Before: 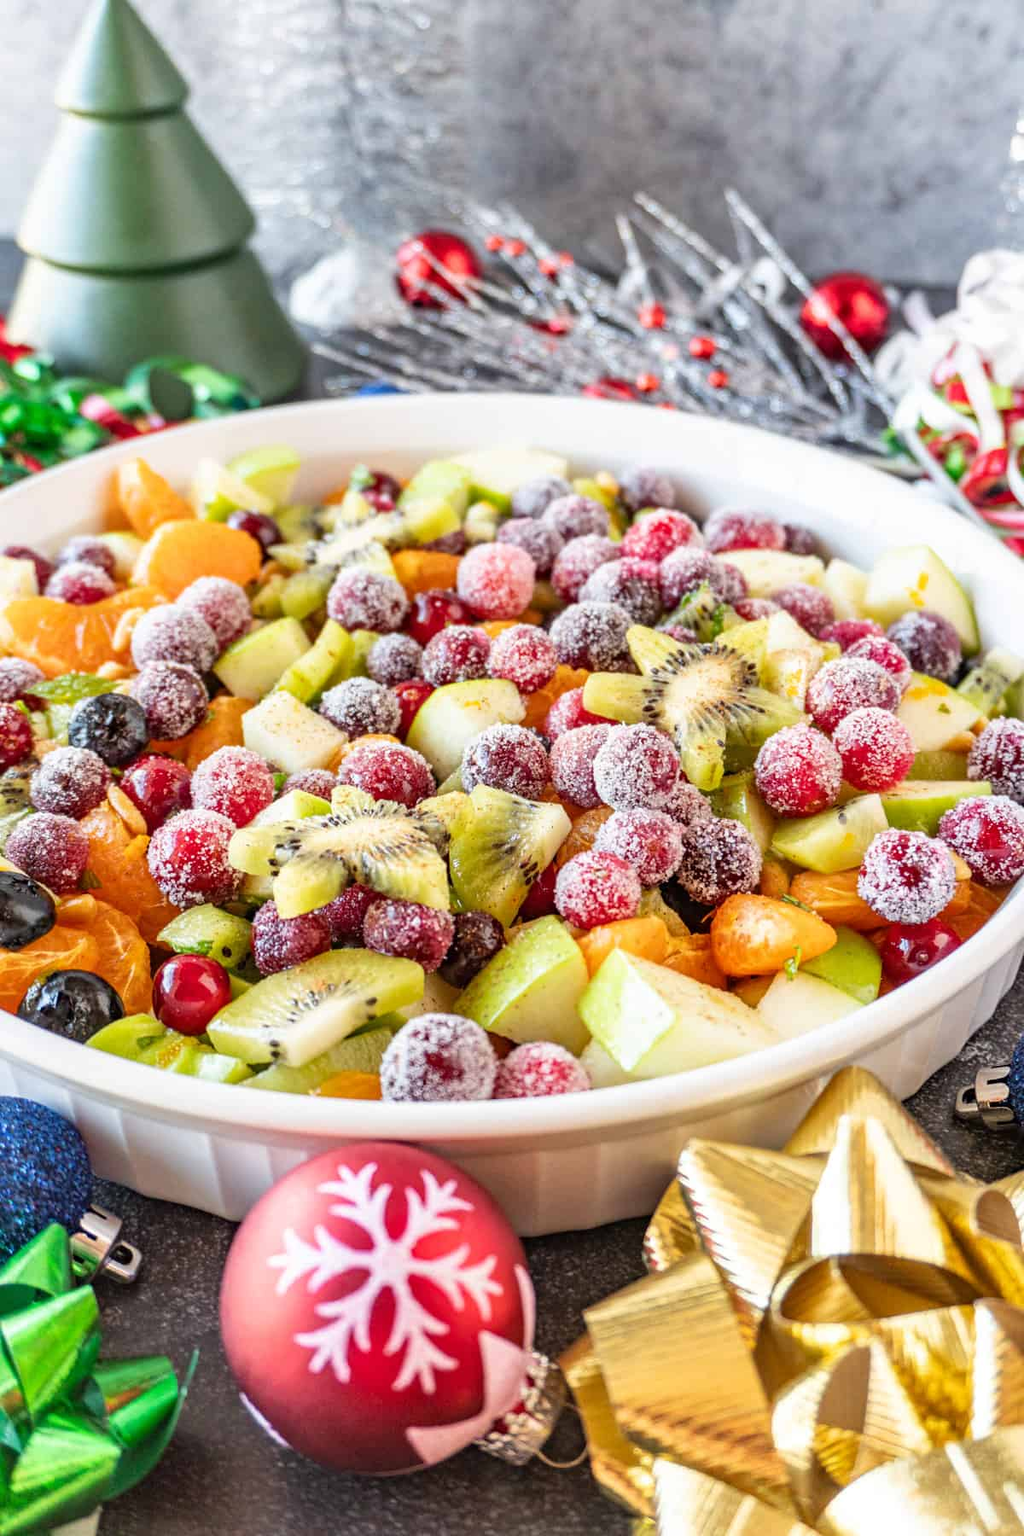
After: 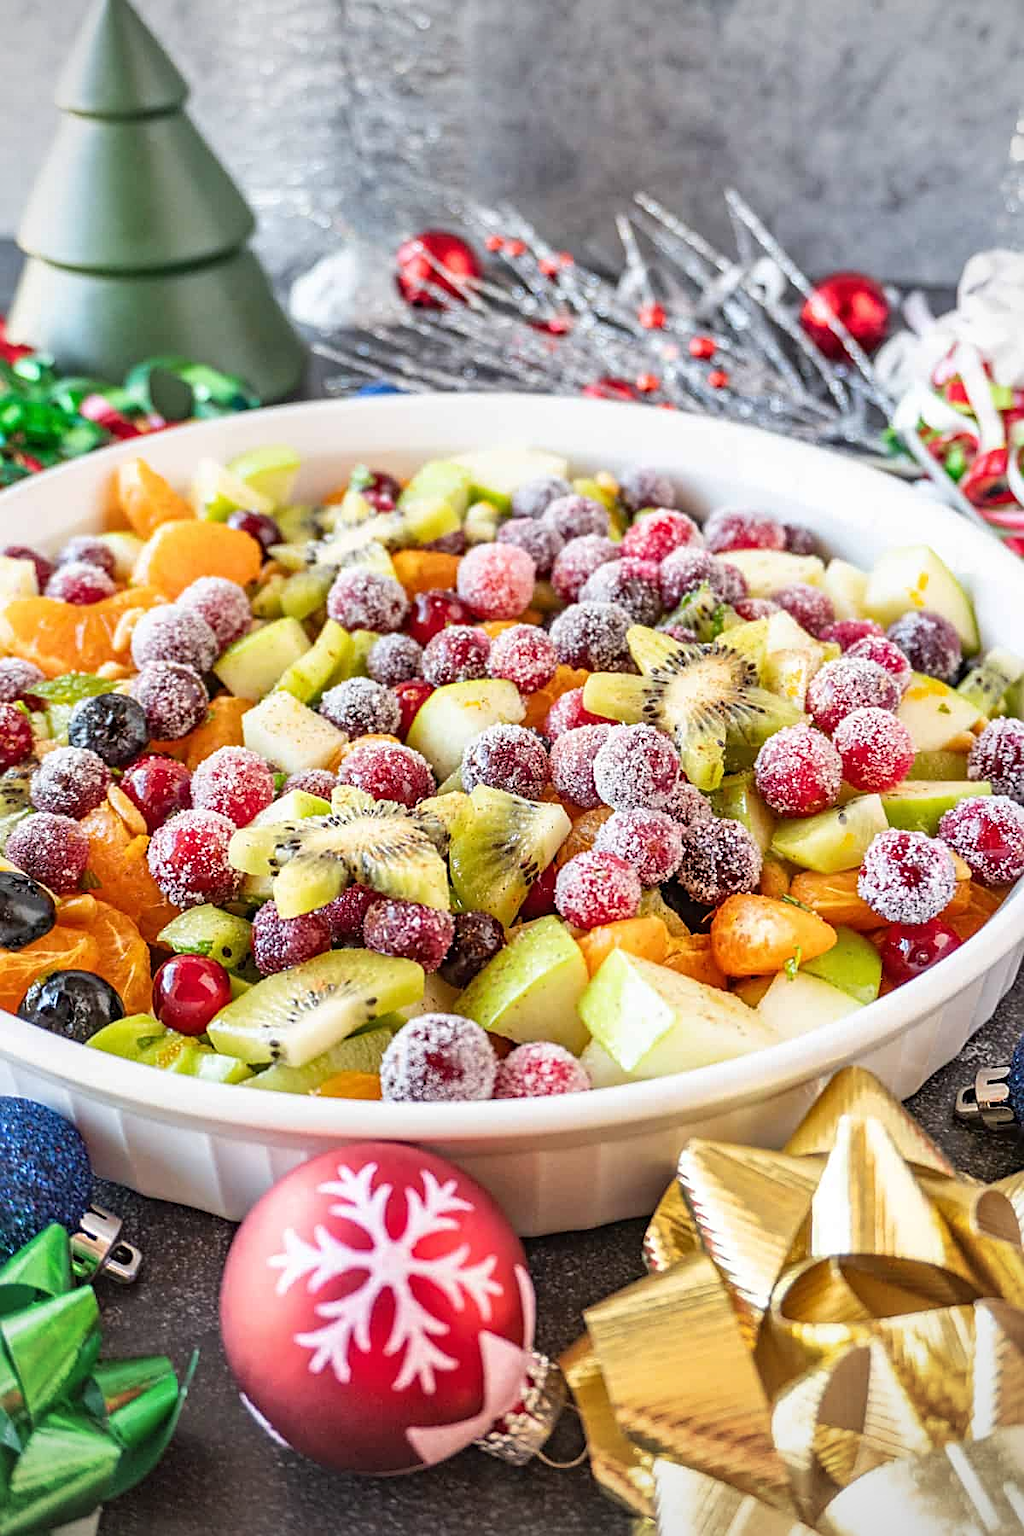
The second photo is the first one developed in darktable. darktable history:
vignetting: on, module defaults
exposure: black level correction 0, compensate exposure bias true, compensate highlight preservation false
sharpen: on, module defaults
